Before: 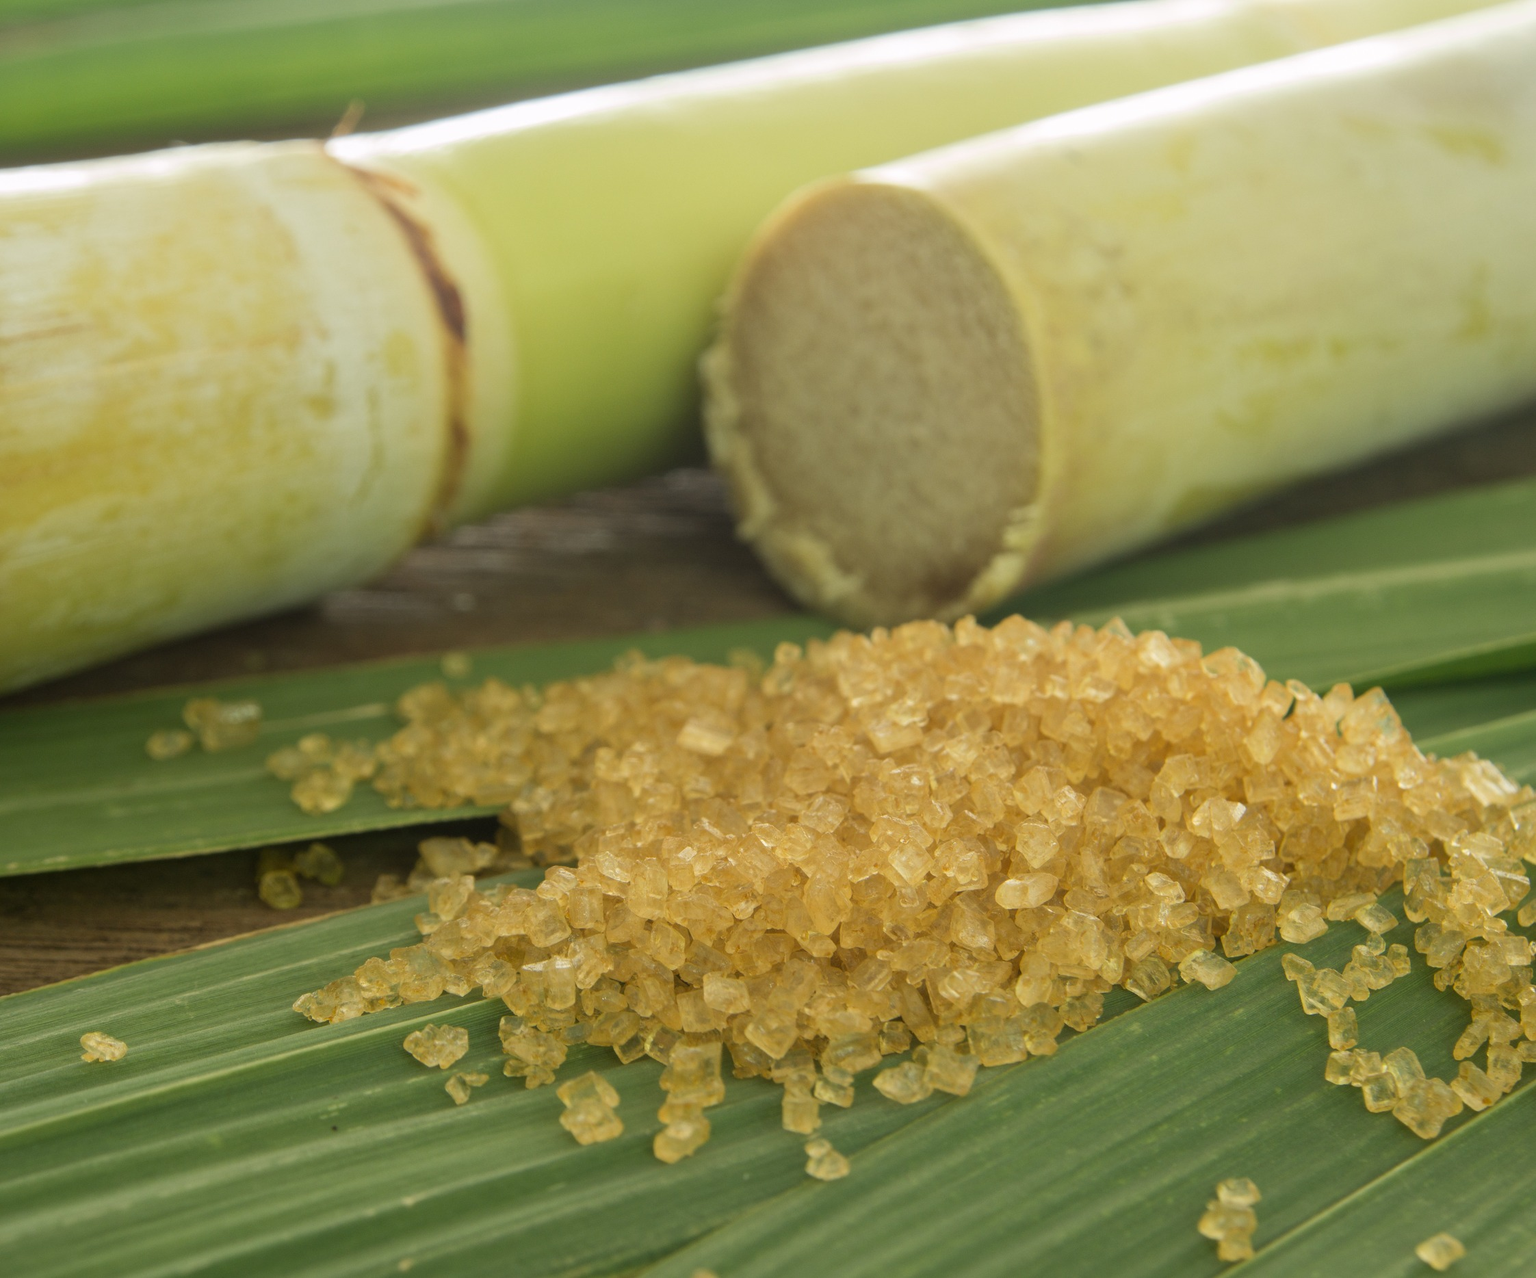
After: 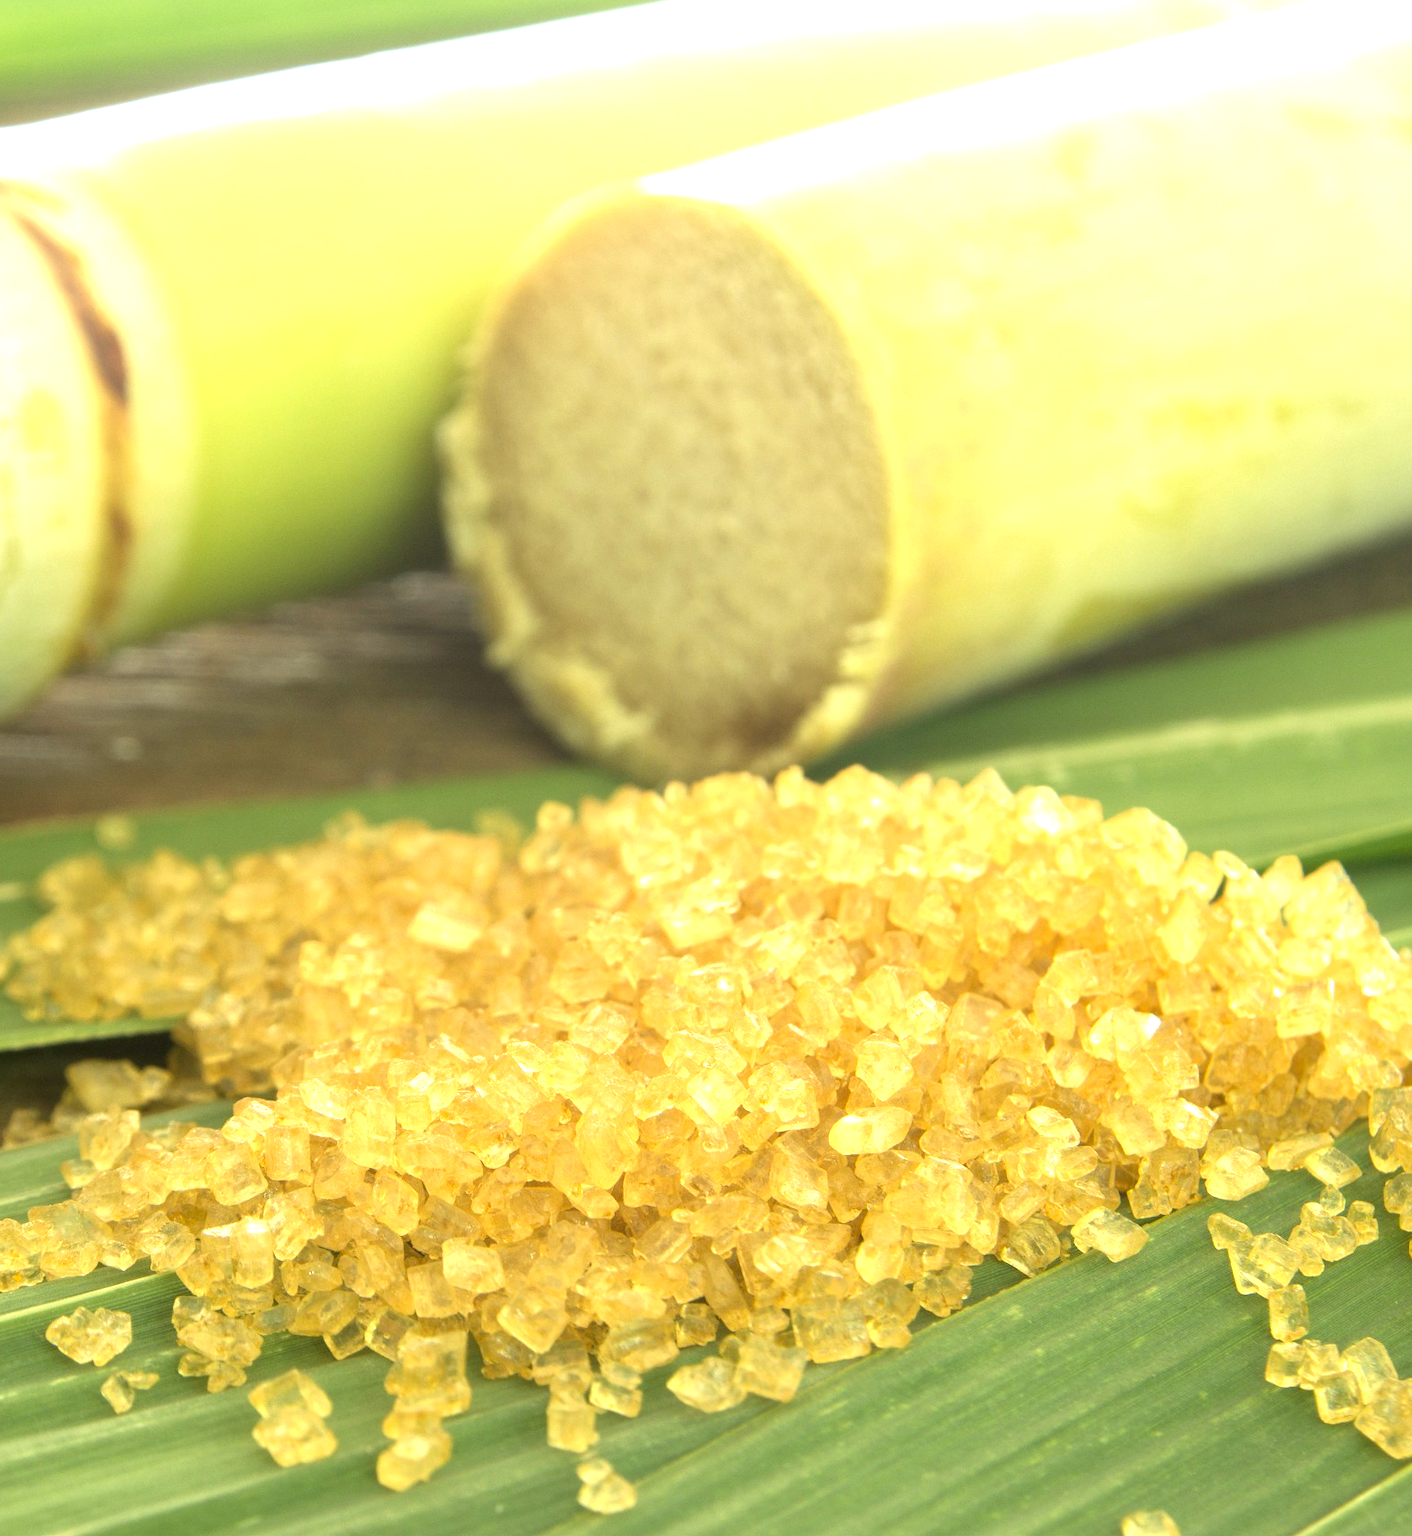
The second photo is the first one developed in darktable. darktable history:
rgb curve: curves: ch2 [(0, 0) (0.567, 0.512) (1, 1)], mode RGB, independent channels
exposure: black level correction 0.001, exposure 1.3 EV, compensate highlight preservation false
crop and rotate: left 24.034%, top 2.838%, right 6.406%, bottom 6.299%
